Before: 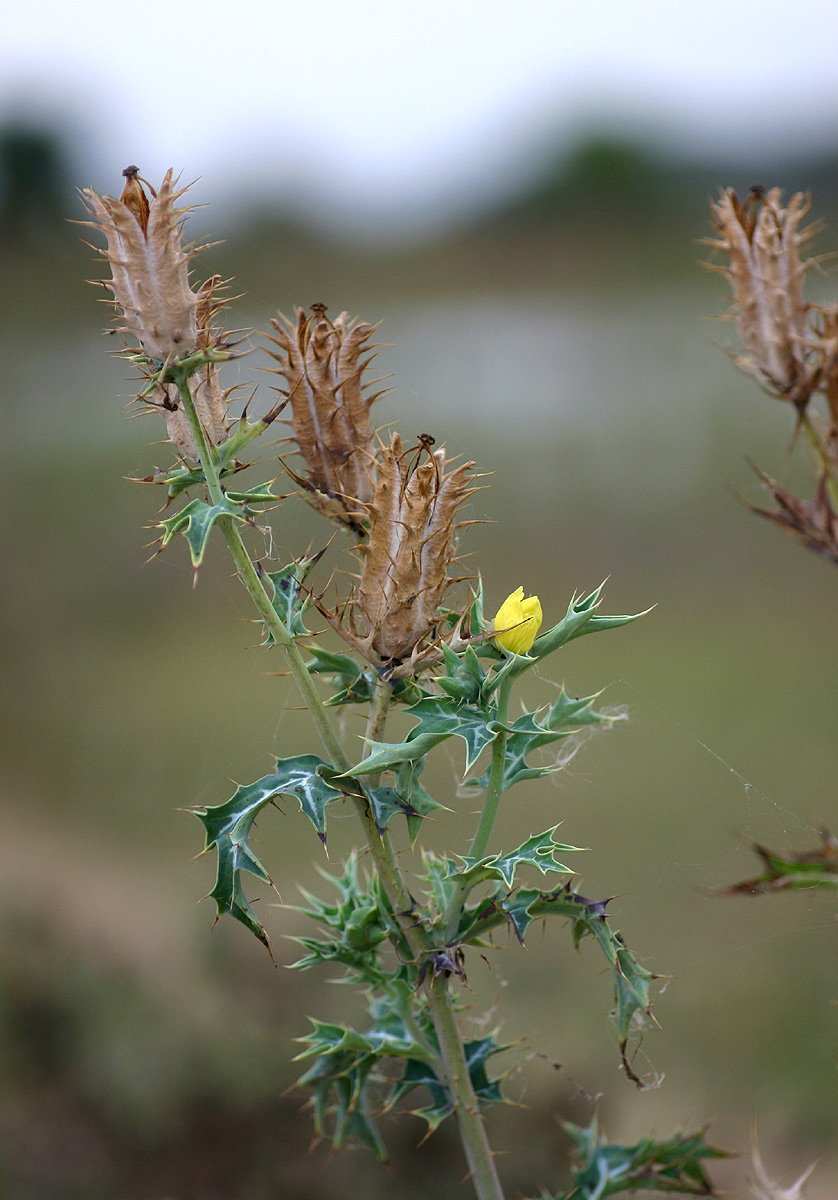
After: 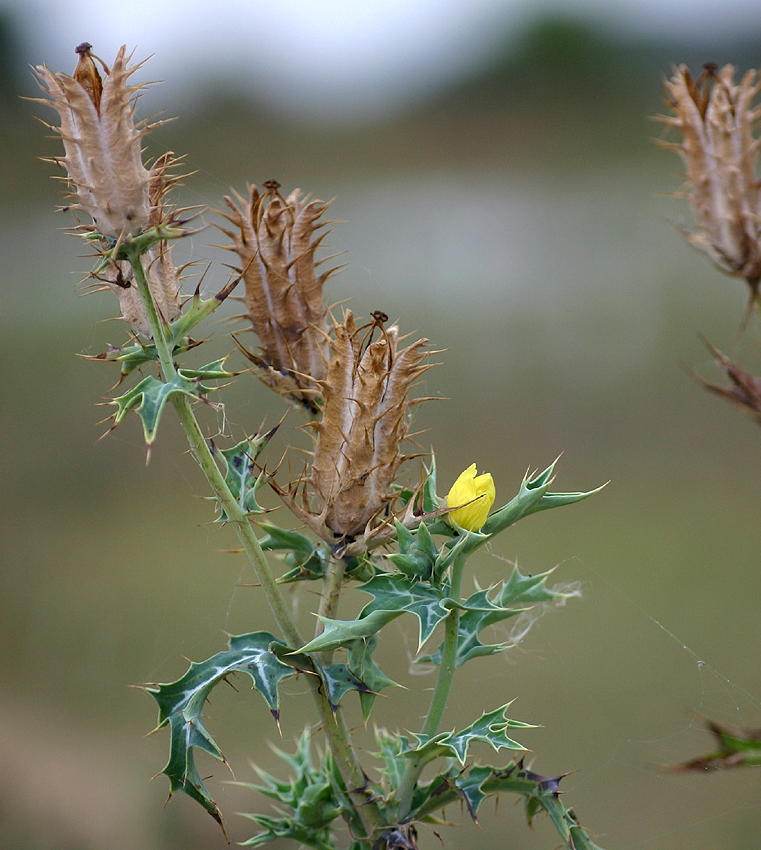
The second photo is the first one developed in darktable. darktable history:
crop: left 5.669%, top 10.274%, right 3.48%, bottom 18.837%
